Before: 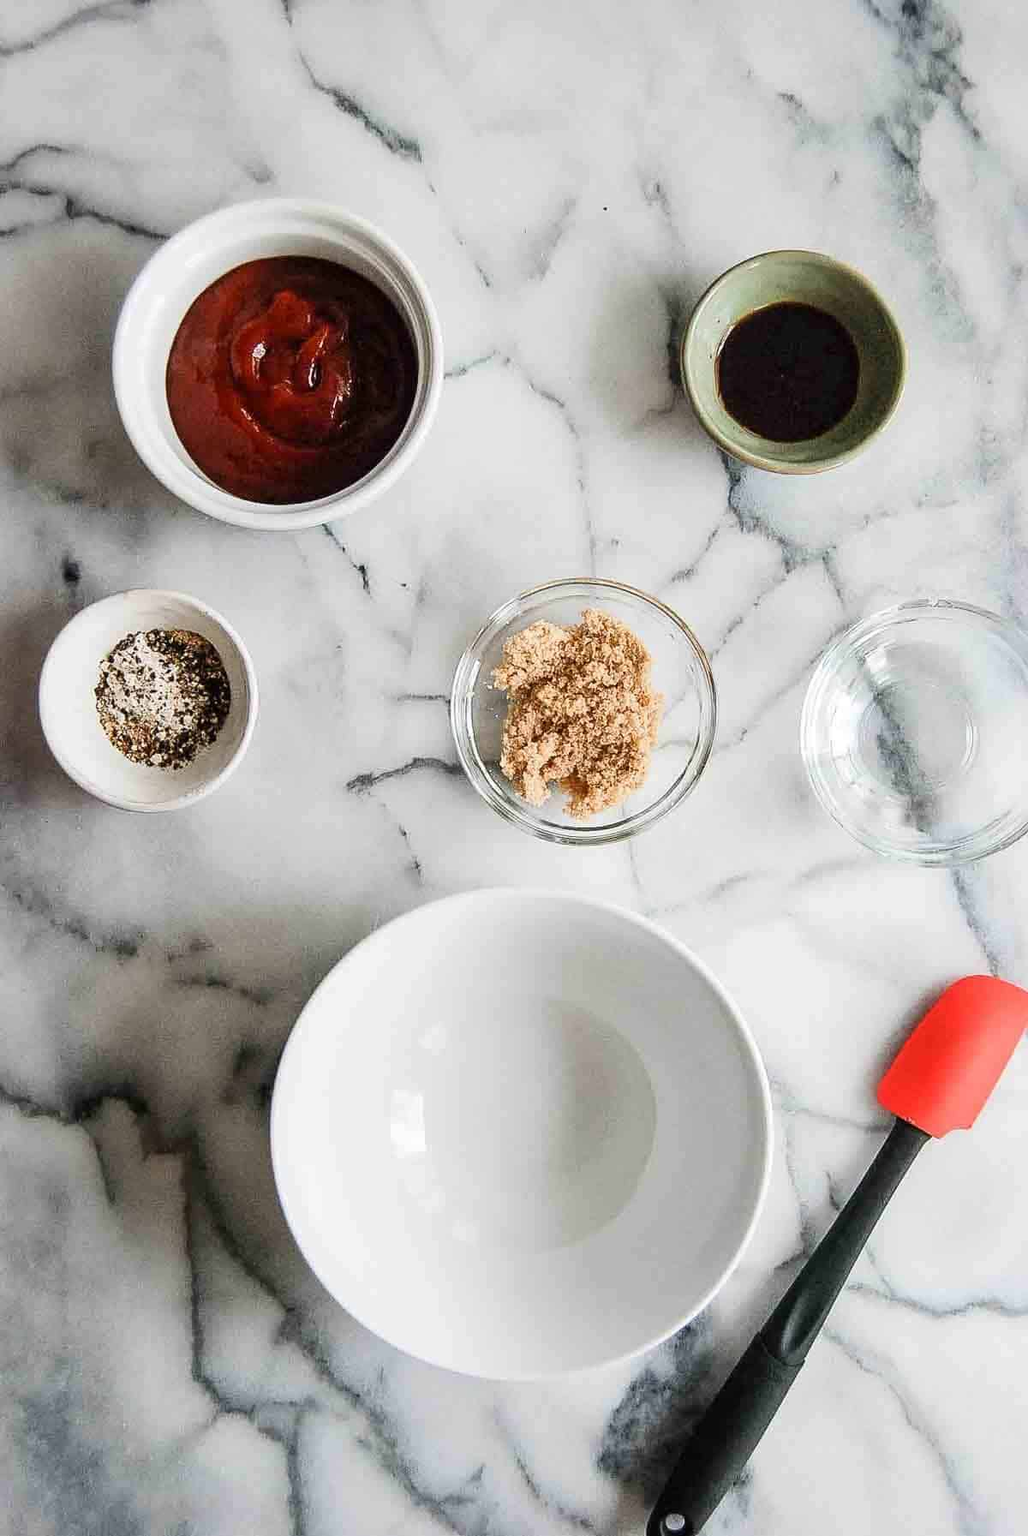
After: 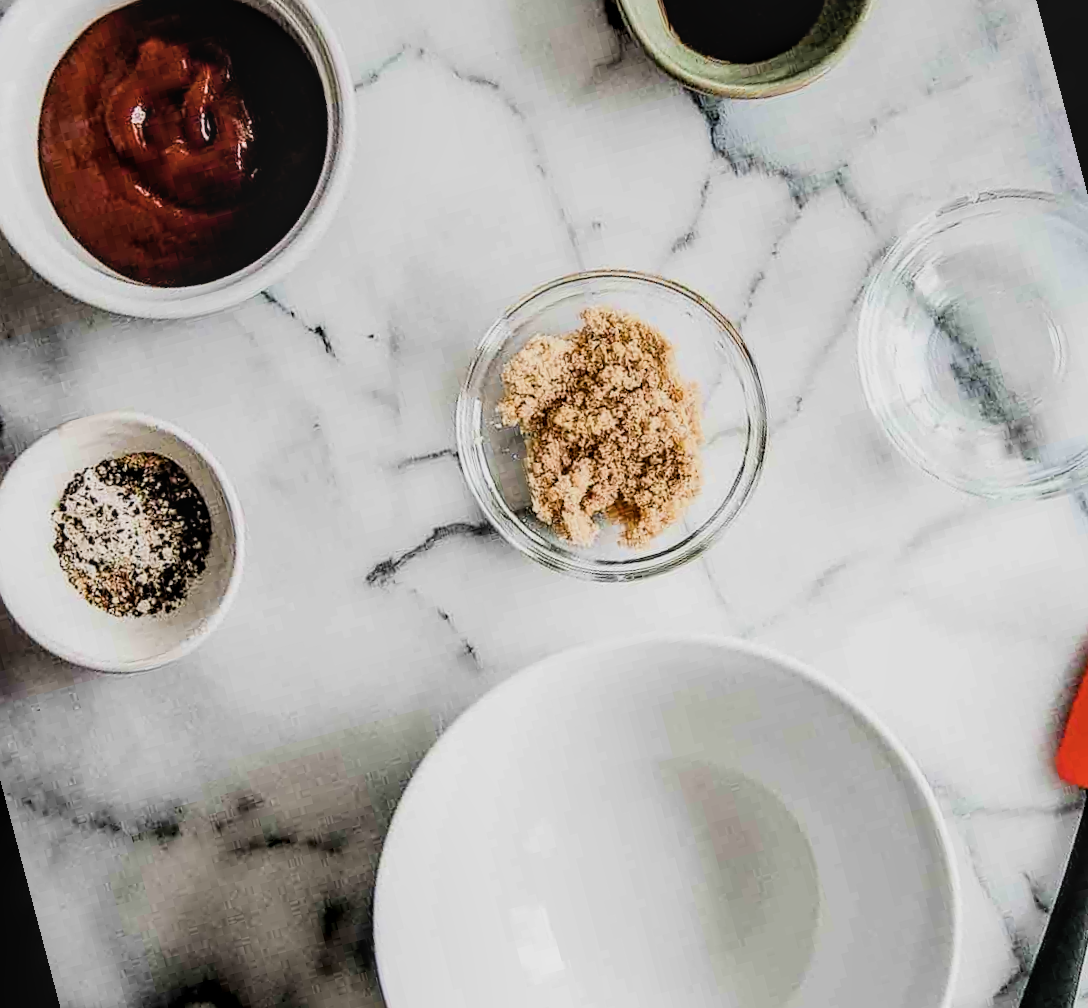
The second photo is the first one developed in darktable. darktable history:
filmic rgb: black relative exposure -5 EV, hardness 2.88, contrast 1.2
crop: left 7.598%, right 7.873%
rotate and perspective: rotation -14.8°, crop left 0.1, crop right 0.903, crop top 0.25, crop bottom 0.748
contrast brightness saturation: contrast 0.11, saturation -0.17
color balance rgb: perceptual saturation grading › global saturation 20%, global vibrance 20%
local contrast: on, module defaults
